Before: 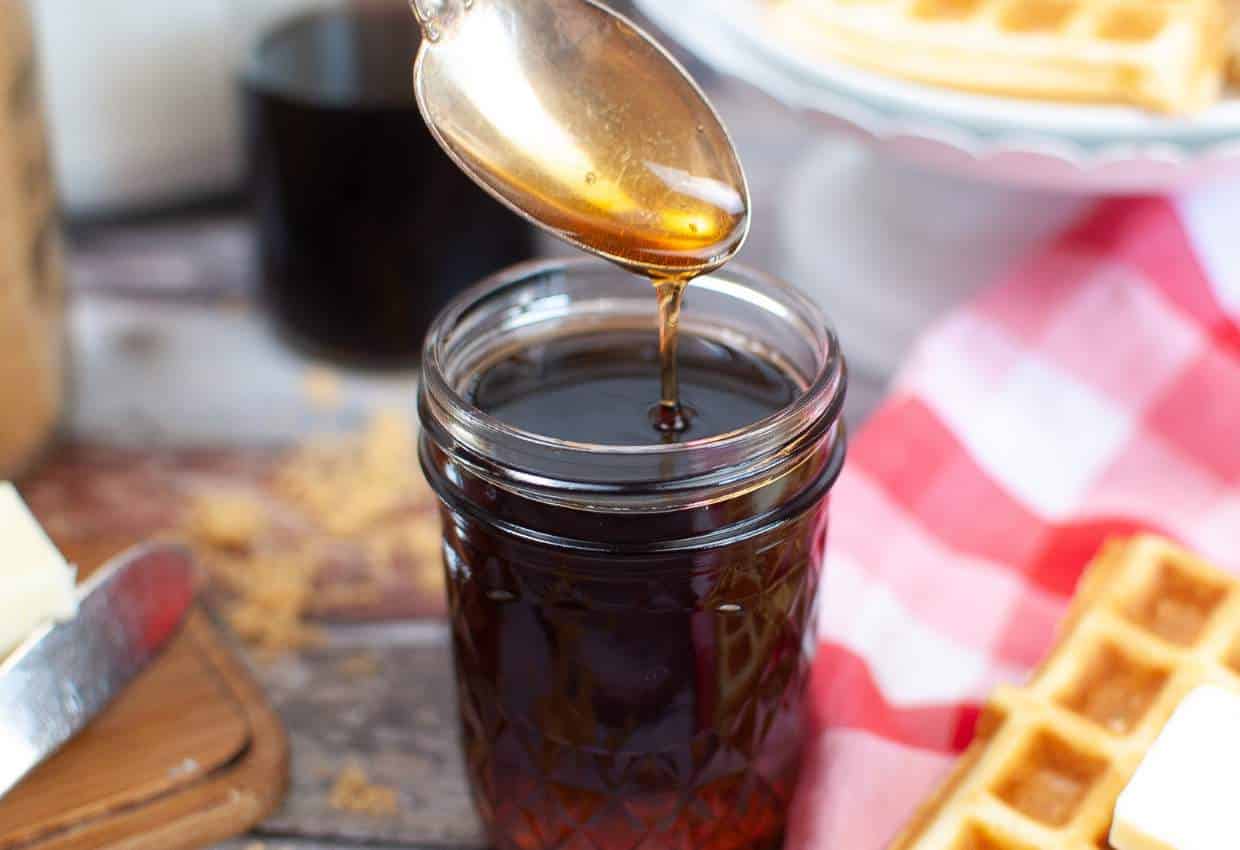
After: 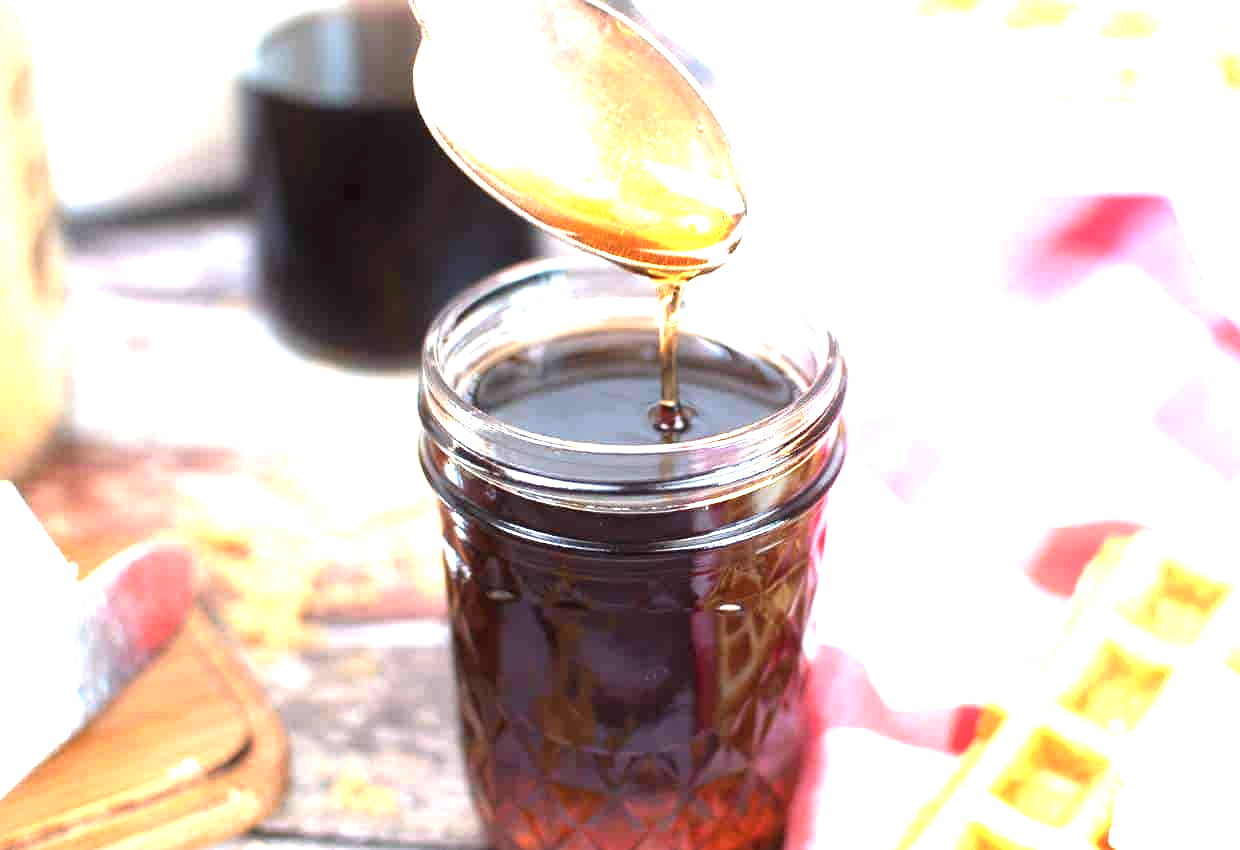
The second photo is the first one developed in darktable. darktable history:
contrast brightness saturation: saturation -0.1
exposure: black level correction 0, exposure 2.088 EV, compensate exposure bias true, compensate highlight preservation false
contrast equalizer: y [[0.5 ×6], [0.5 ×6], [0.5, 0.5, 0.501, 0.545, 0.707, 0.863], [0 ×6], [0 ×6]]
levels: mode automatic, gray 50.8%
